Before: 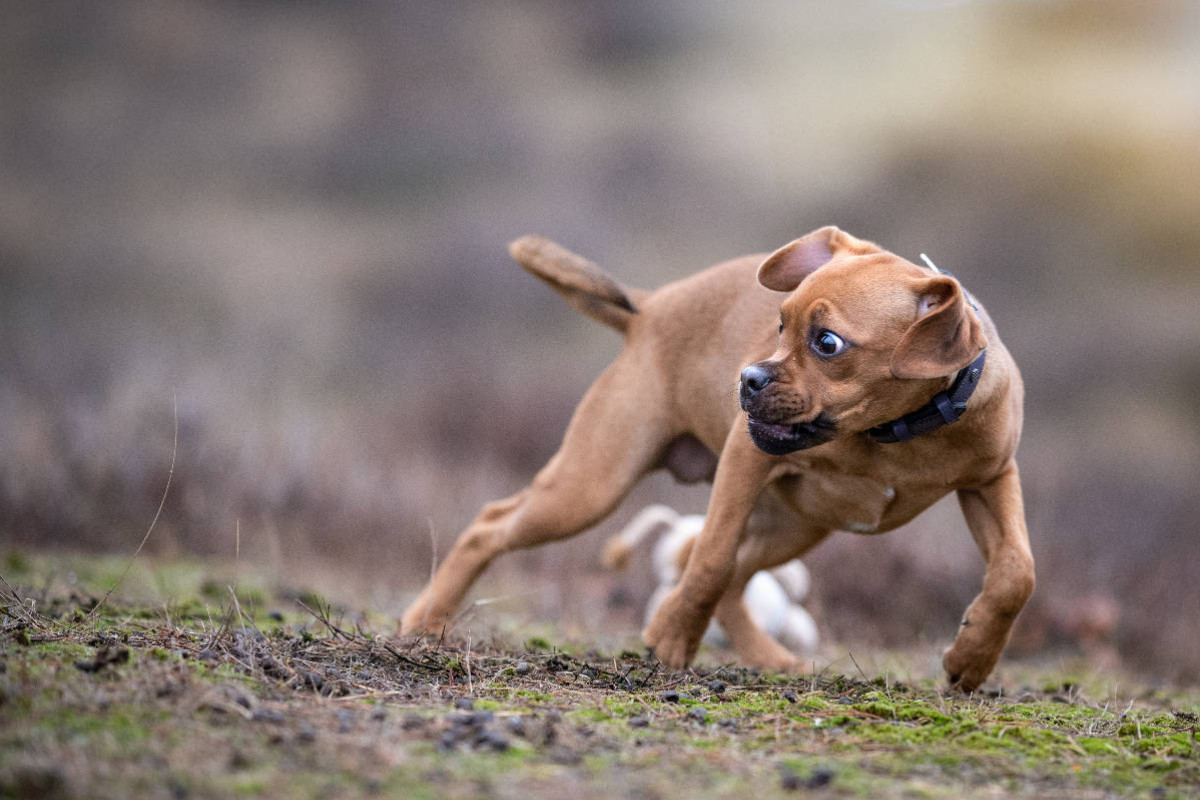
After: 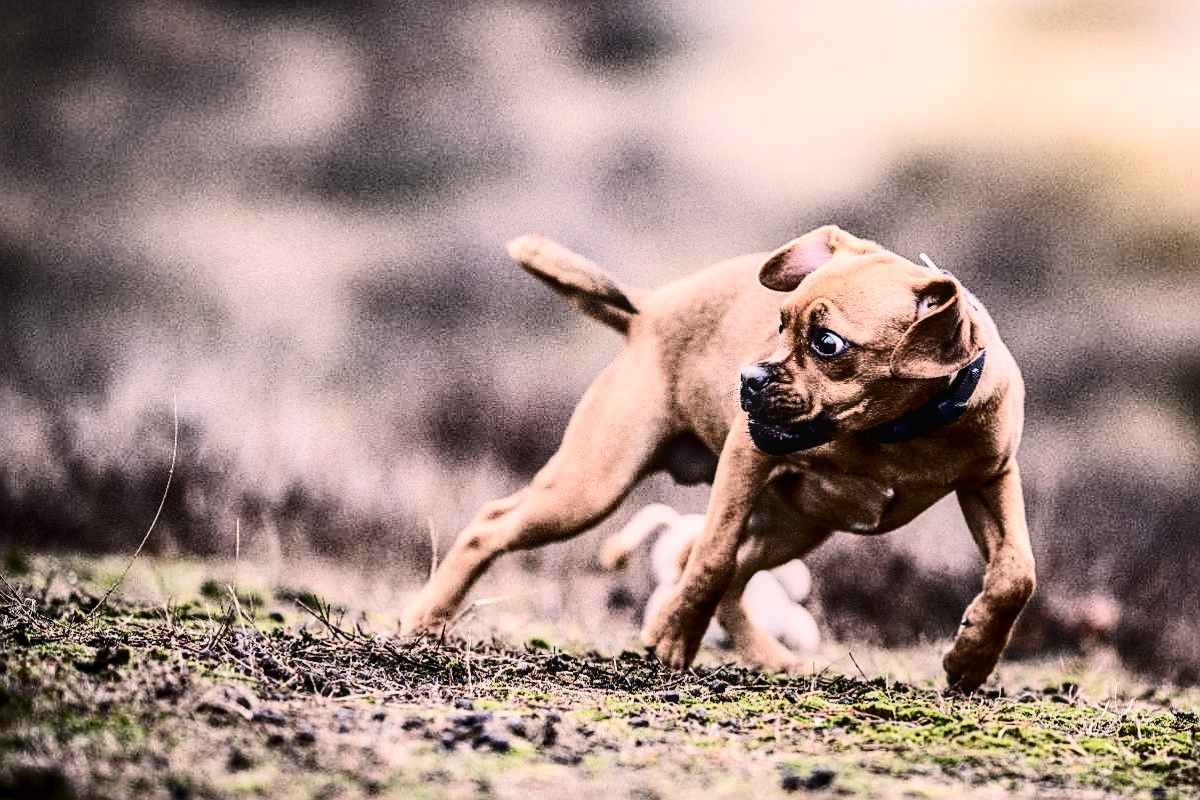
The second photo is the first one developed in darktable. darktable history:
tone equalizer: -8 EV -0.75 EV, -7 EV -0.7 EV, -6 EV -0.6 EV, -5 EV -0.4 EV, -3 EV 0.4 EV, -2 EV 0.6 EV, -1 EV 0.7 EV, +0 EV 0.75 EV, edges refinement/feathering 500, mask exposure compensation -1.57 EV, preserve details no
color correction: highlights a* 7.34, highlights b* 4.37
sharpen: on, module defaults
filmic rgb: black relative exposure -7.65 EV, white relative exposure 4.56 EV, hardness 3.61
local contrast: on, module defaults
contrast brightness saturation: contrast 0.5, saturation -0.1
rotate and perspective: crop left 0, crop top 0
